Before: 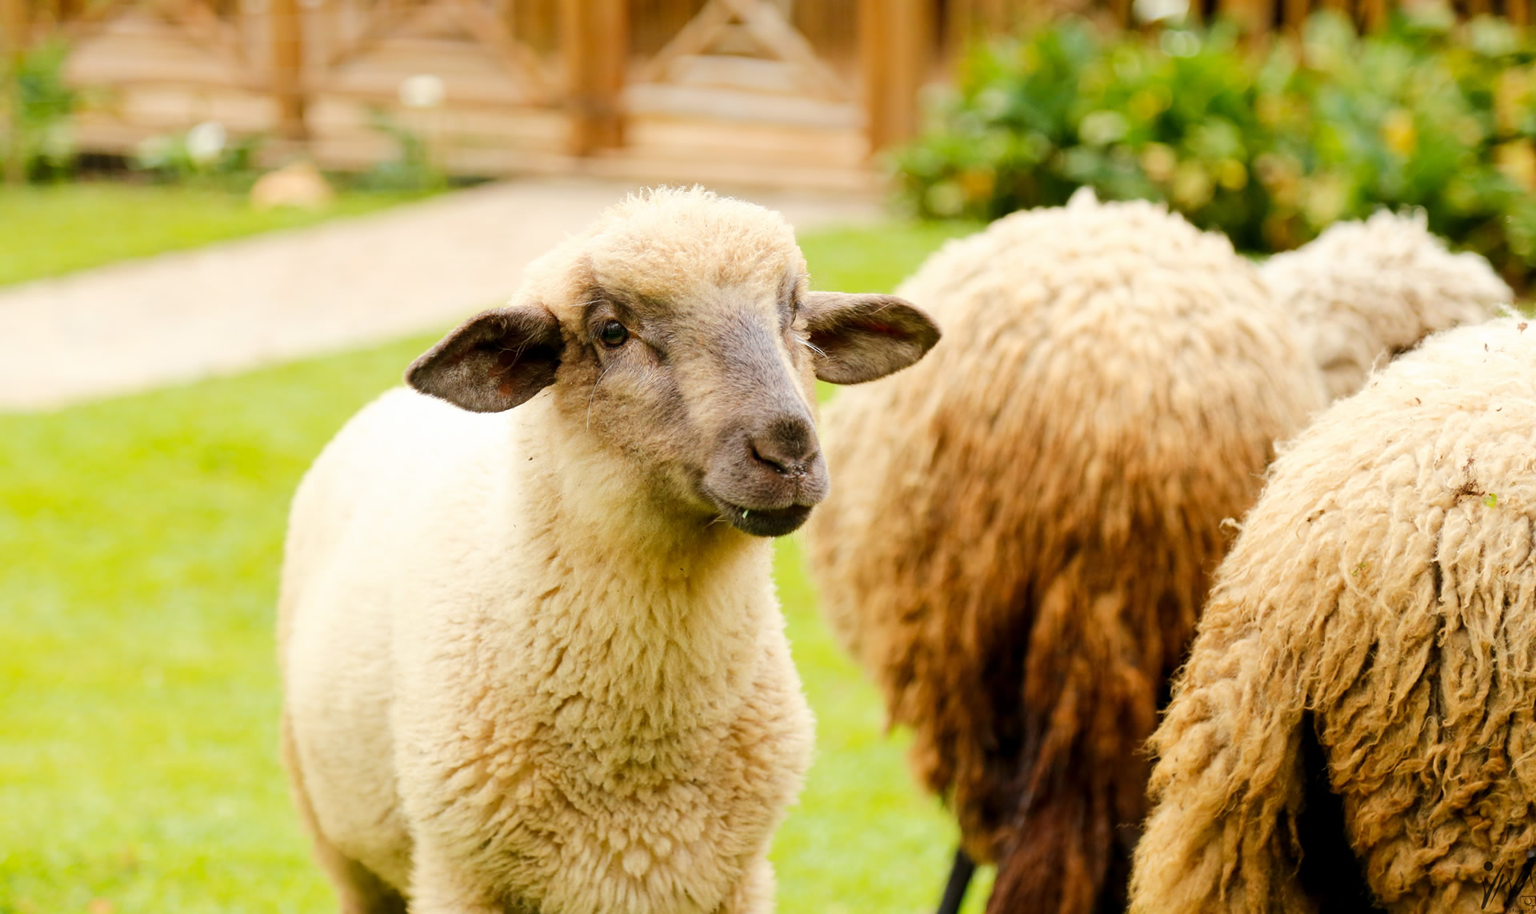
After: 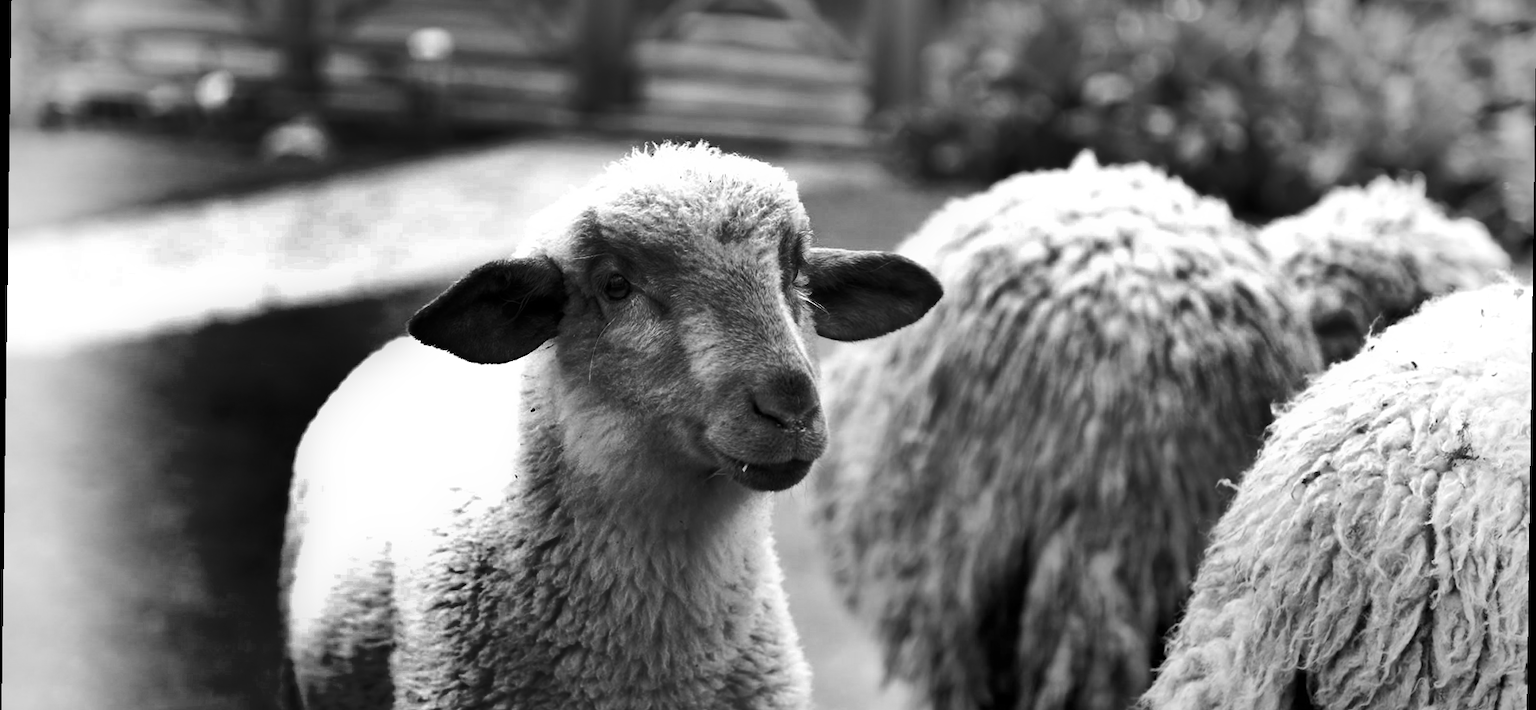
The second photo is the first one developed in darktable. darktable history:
crop: top 5.667%, bottom 17.637%
rotate and perspective: rotation 0.8°, automatic cropping off
exposure: exposure 0.3 EV, compensate highlight preservation false
vignetting: fall-off start 97.23%, saturation -0.024, center (-0.033, -0.042), width/height ratio 1.179, unbound false
monochrome: on, module defaults
shadows and highlights: radius 123.98, shadows 100, white point adjustment -3, highlights -100, highlights color adjustment 89.84%, soften with gaussian
